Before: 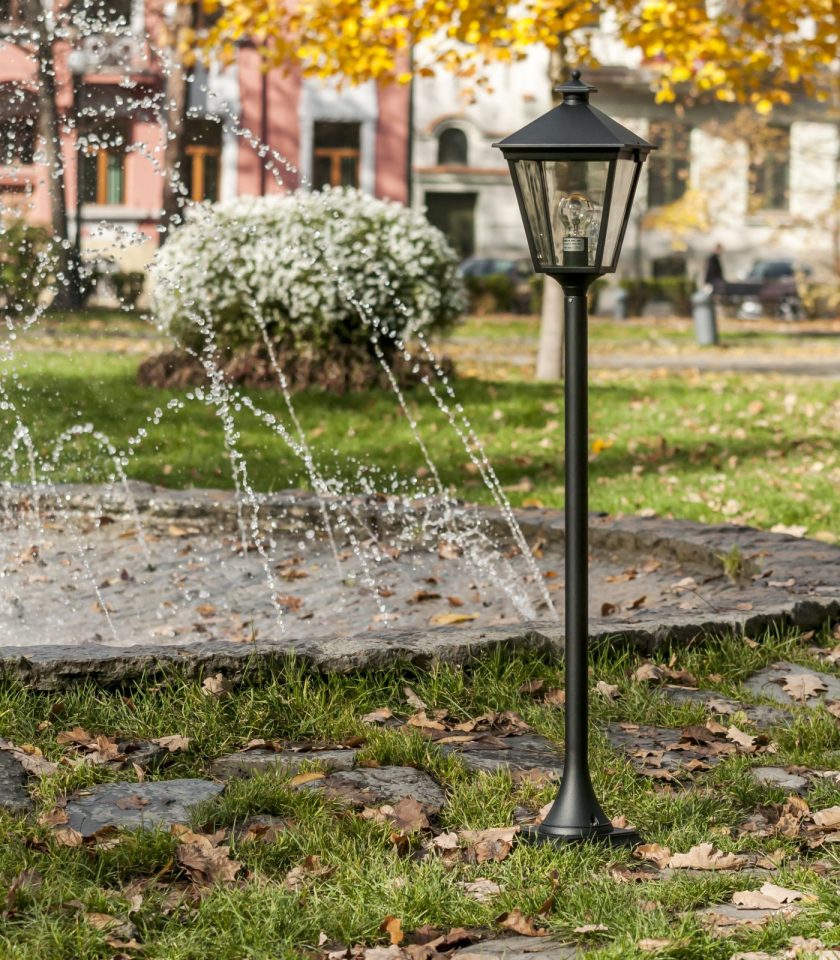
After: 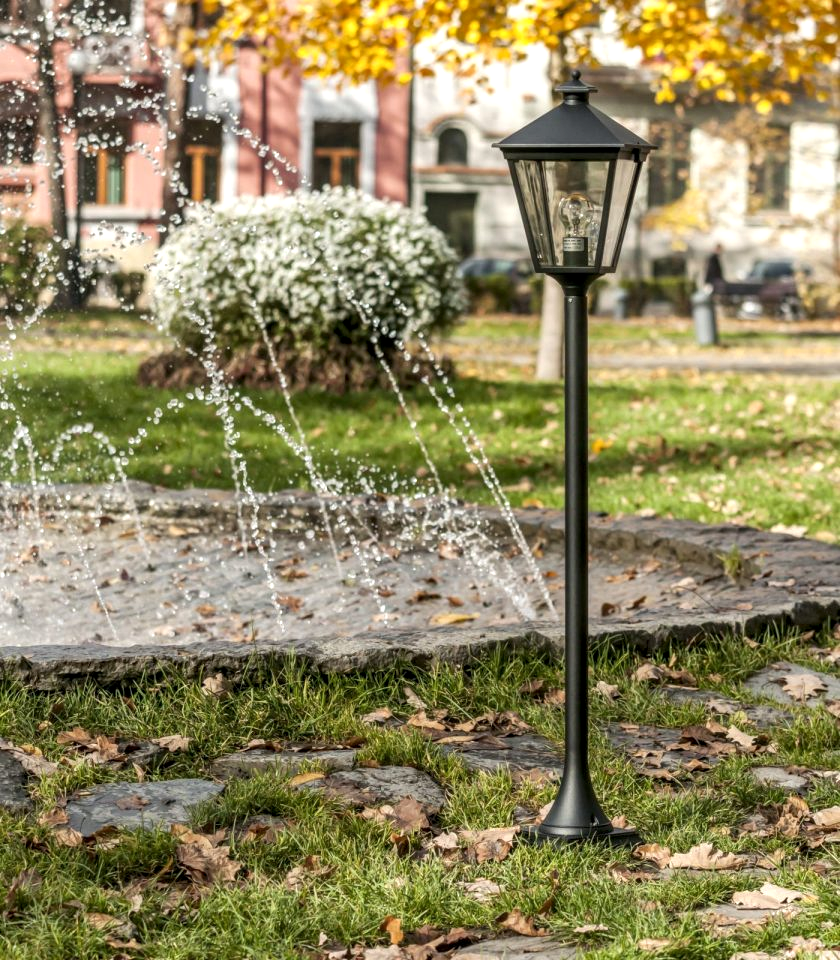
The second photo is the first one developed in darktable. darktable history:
local contrast: on, module defaults
exposure: exposure 0.211 EV, compensate exposure bias true, compensate highlight preservation false
